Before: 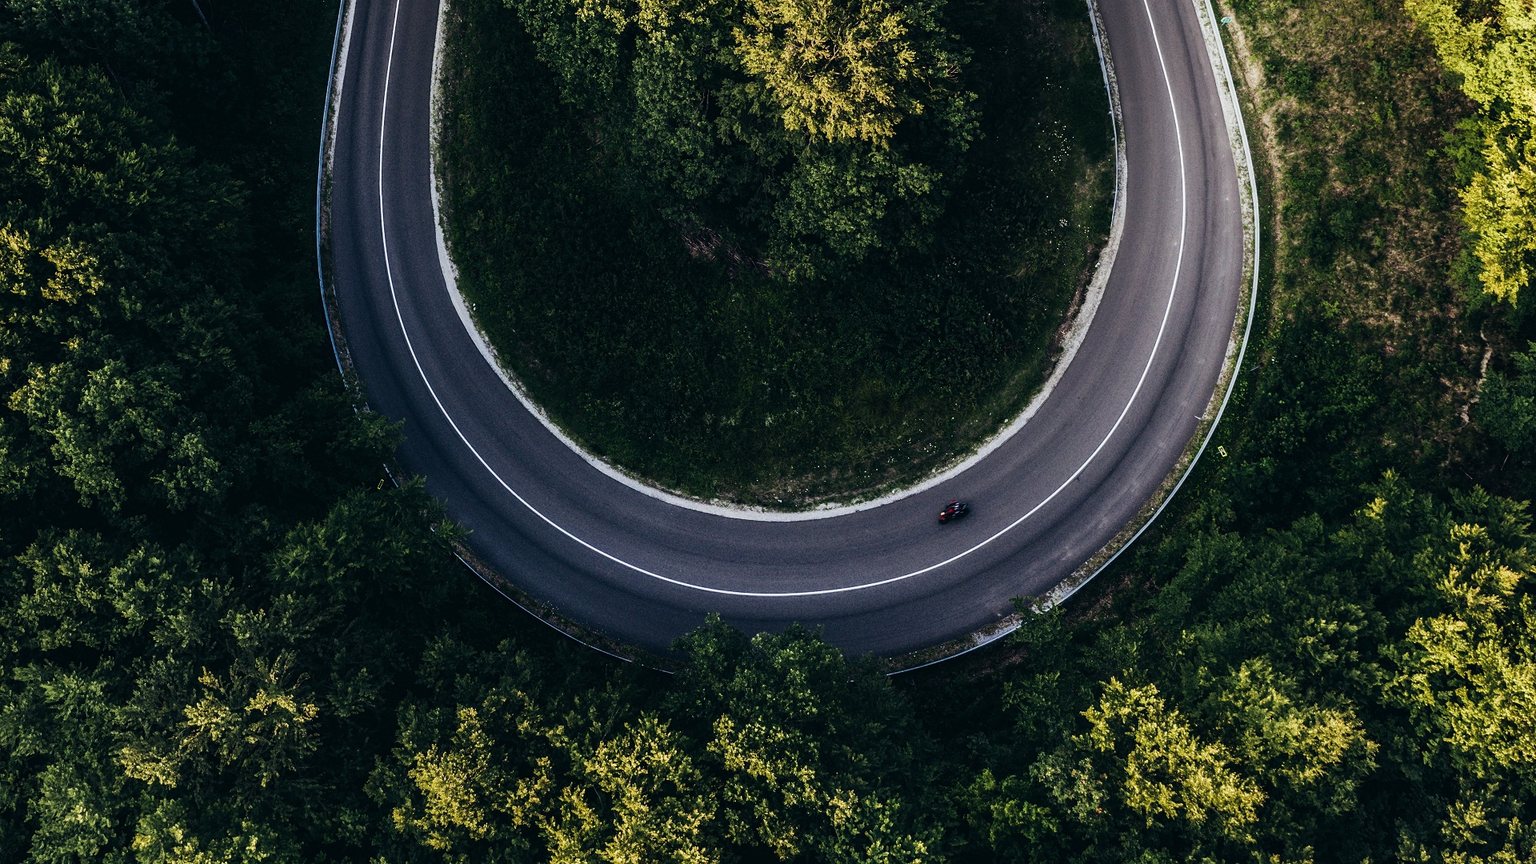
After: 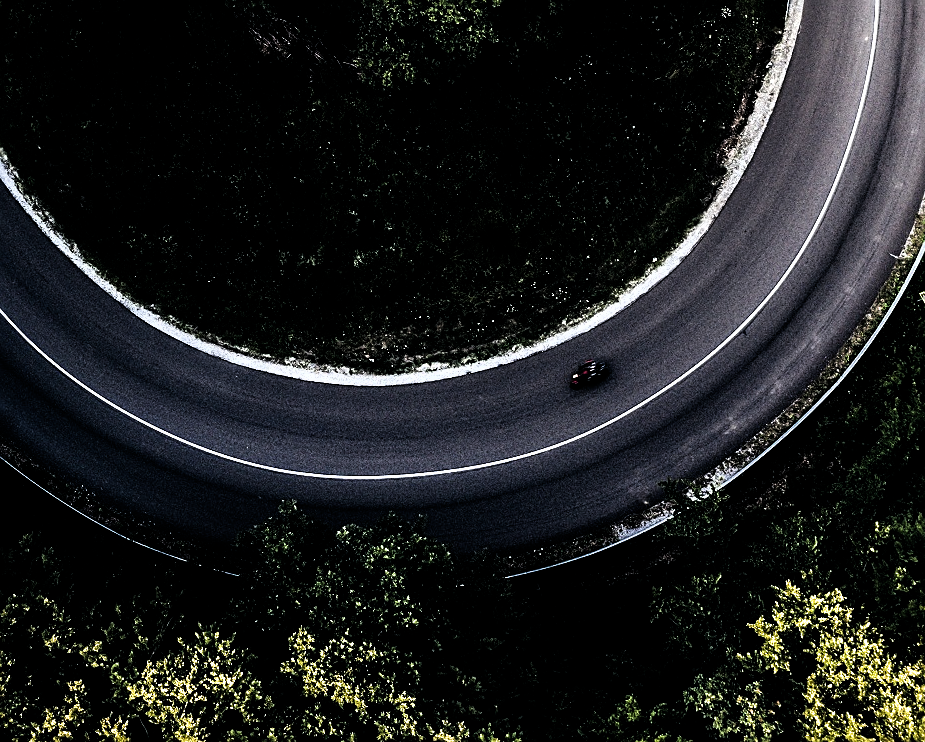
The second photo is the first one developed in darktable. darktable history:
filmic rgb: black relative exposure -8.23 EV, white relative exposure 2.22 EV, hardness 7.18, latitude 85.32%, contrast 1.683, highlights saturation mix -3.3%, shadows ↔ highlights balance -1.92%, add noise in highlights 0.002, color science v3 (2019), use custom middle-gray values true, contrast in highlights soft
crop: left 31.415%, top 24.638%, right 20.397%, bottom 6.585%
sharpen: on, module defaults
